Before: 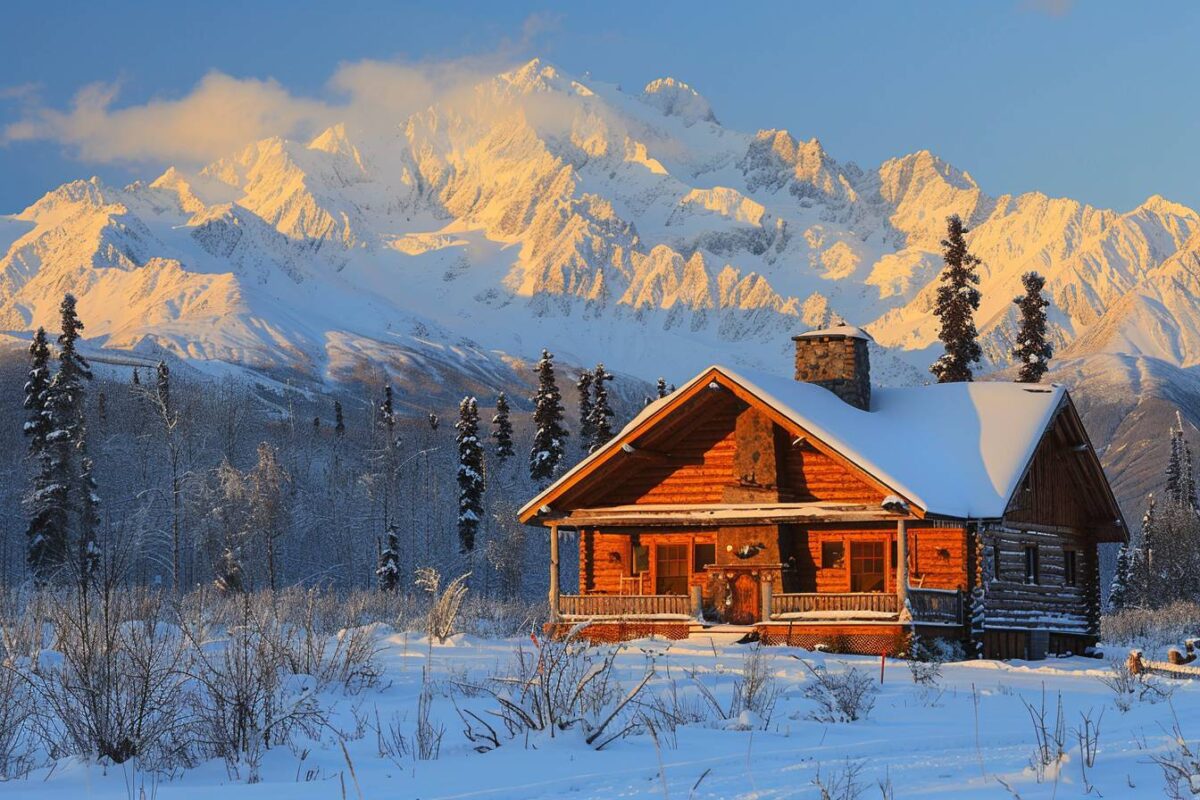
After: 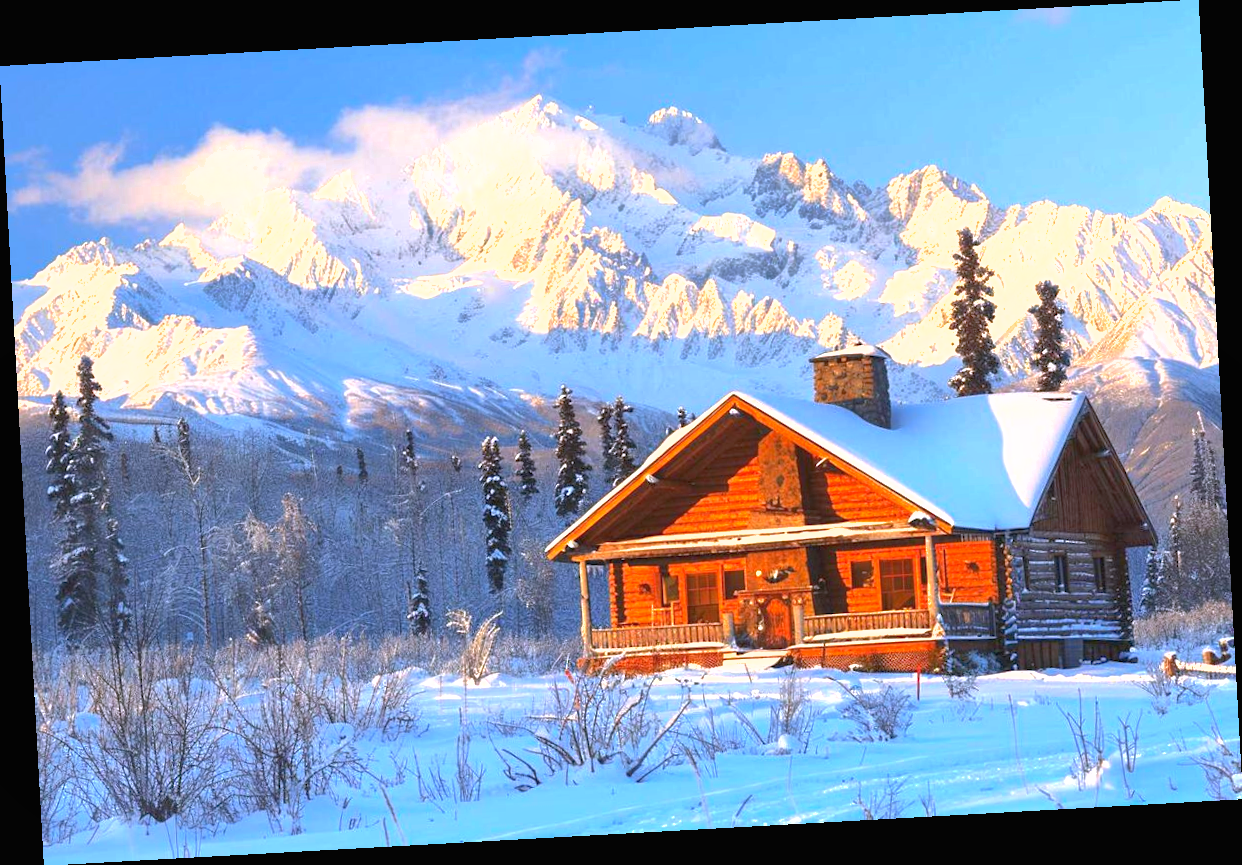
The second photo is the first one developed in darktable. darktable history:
white balance: red 1.004, blue 1.096
exposure: black level correction 0, exposure 1.2 EV, compensate highlight preservation false
shadows and highlights: on, module defaults
color balance: mode lift, gamma, gain (sRGB)
rotate and perspective: rotation -3.18°, automatic cropping off
